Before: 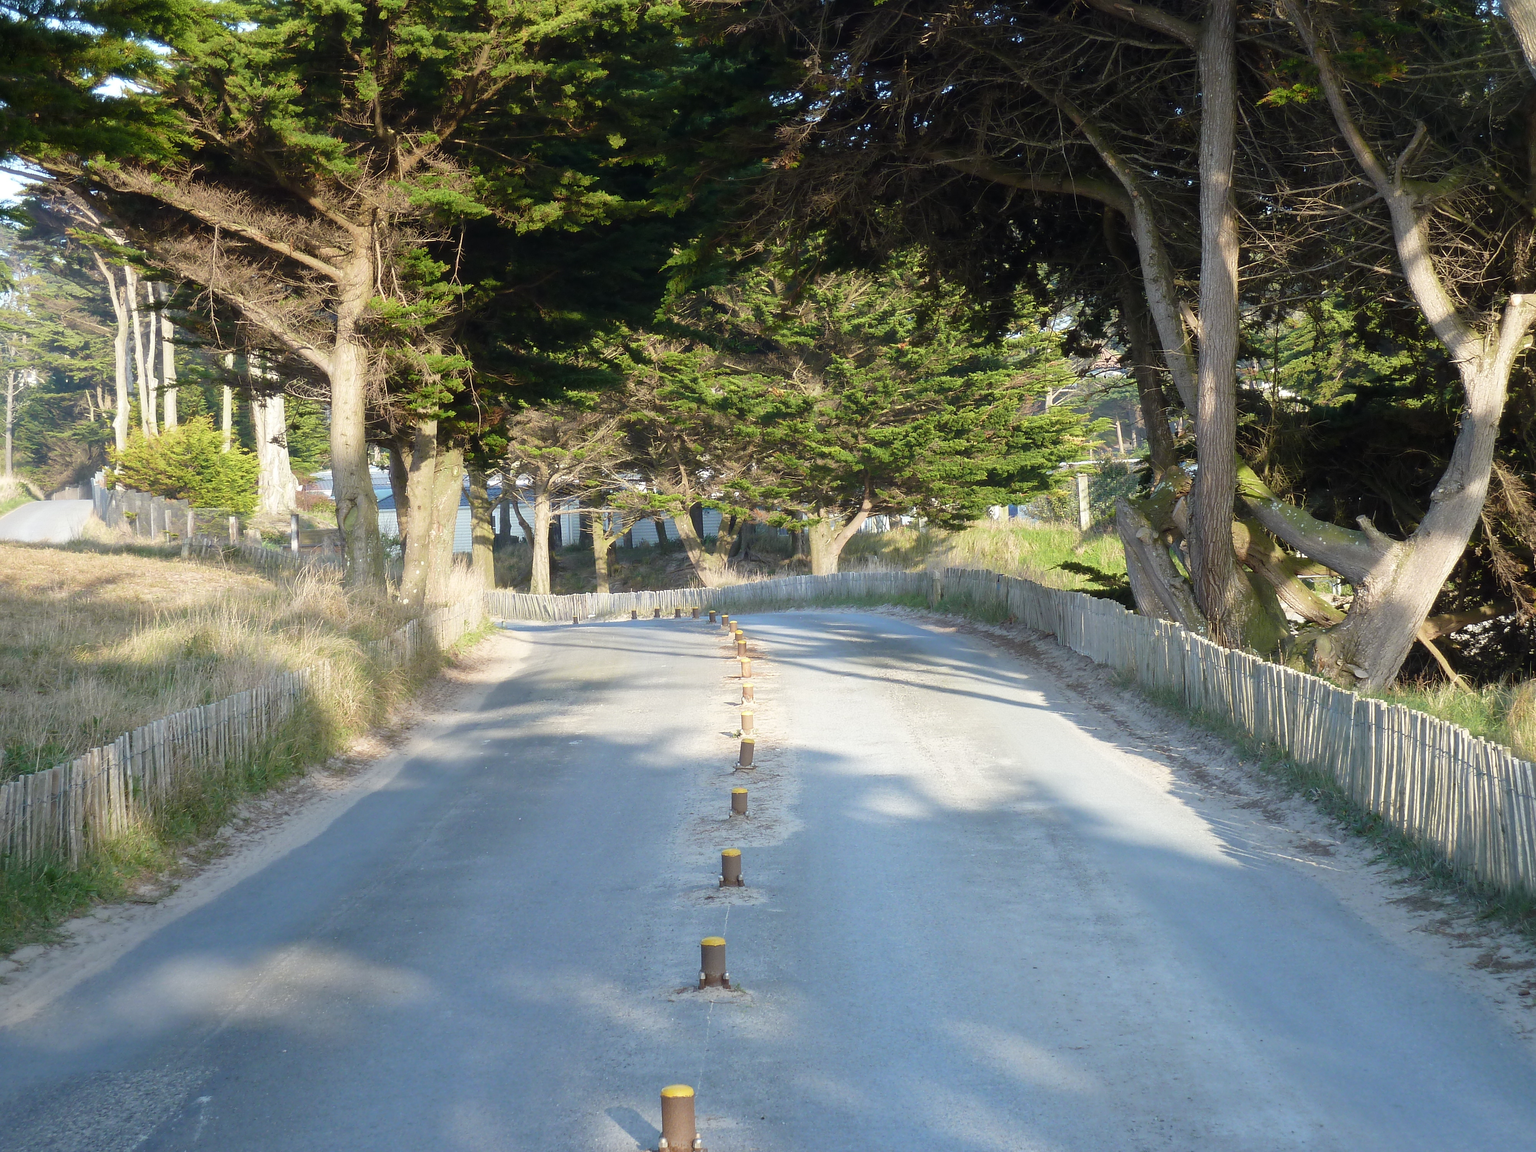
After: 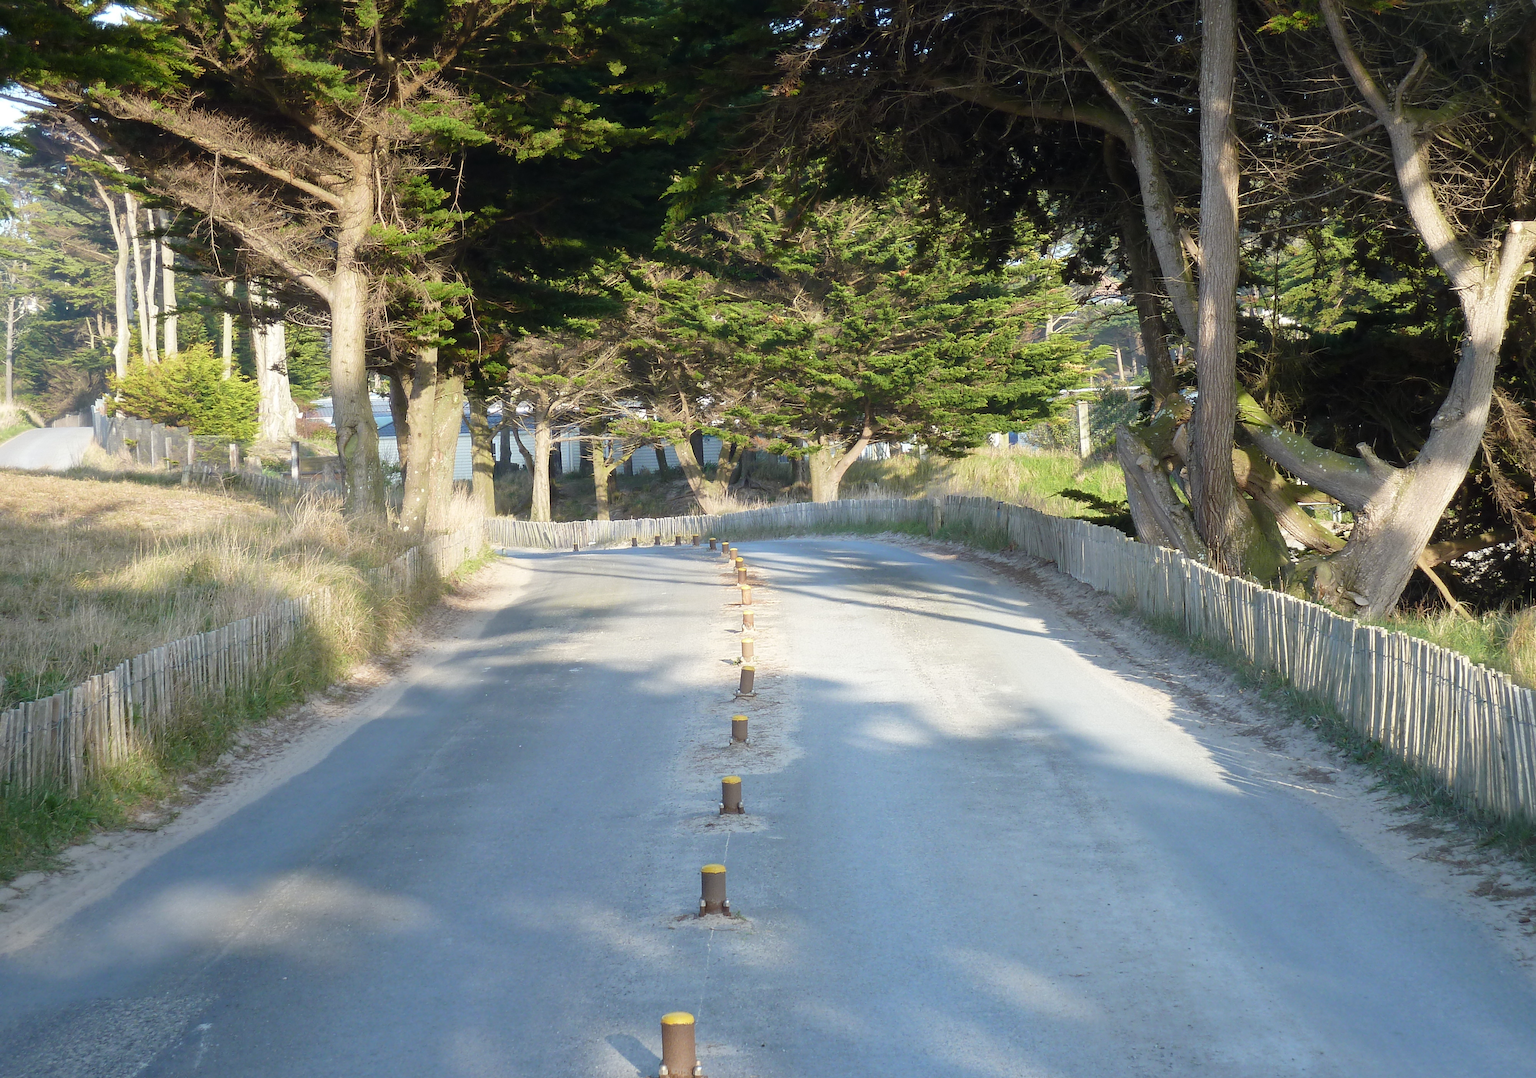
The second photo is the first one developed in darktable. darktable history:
crop and rotate: top 6.344%
